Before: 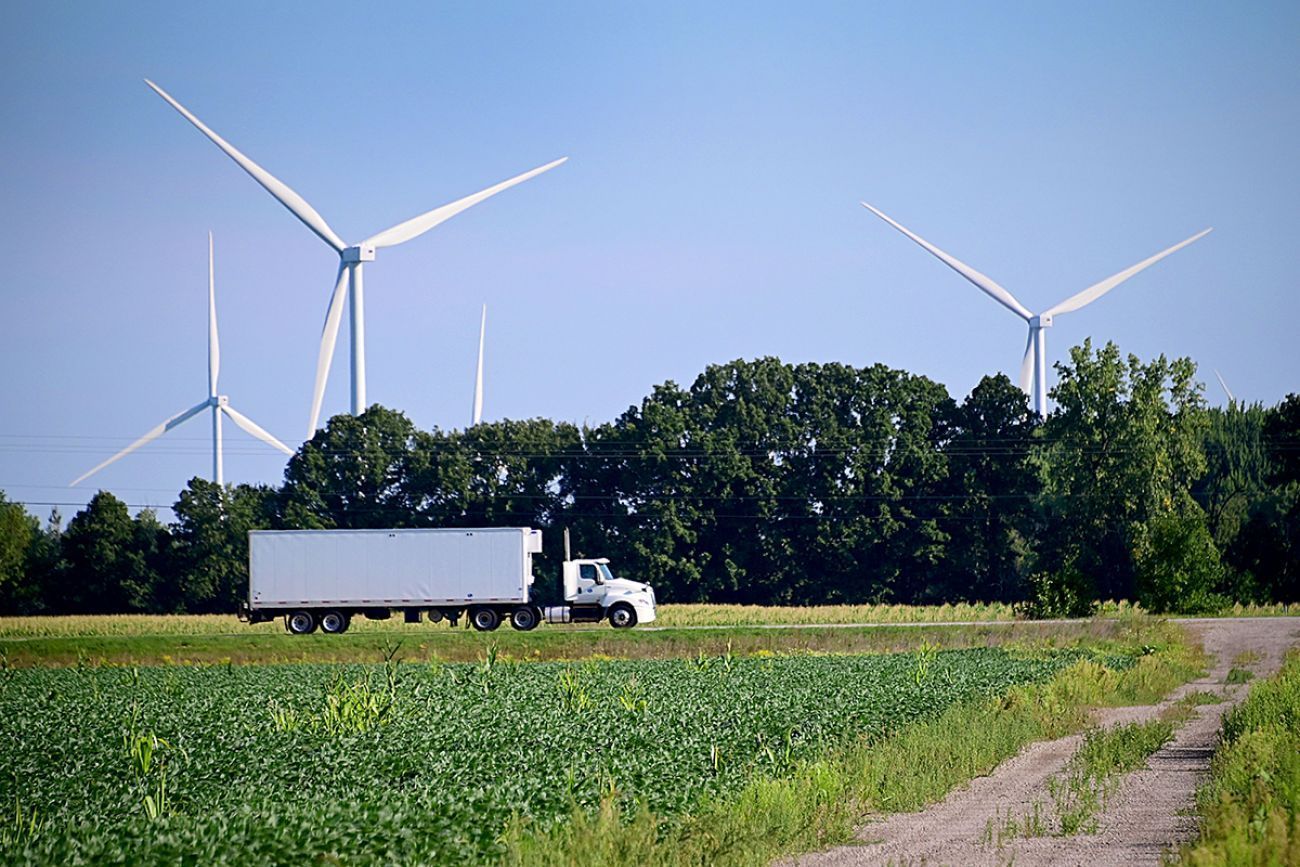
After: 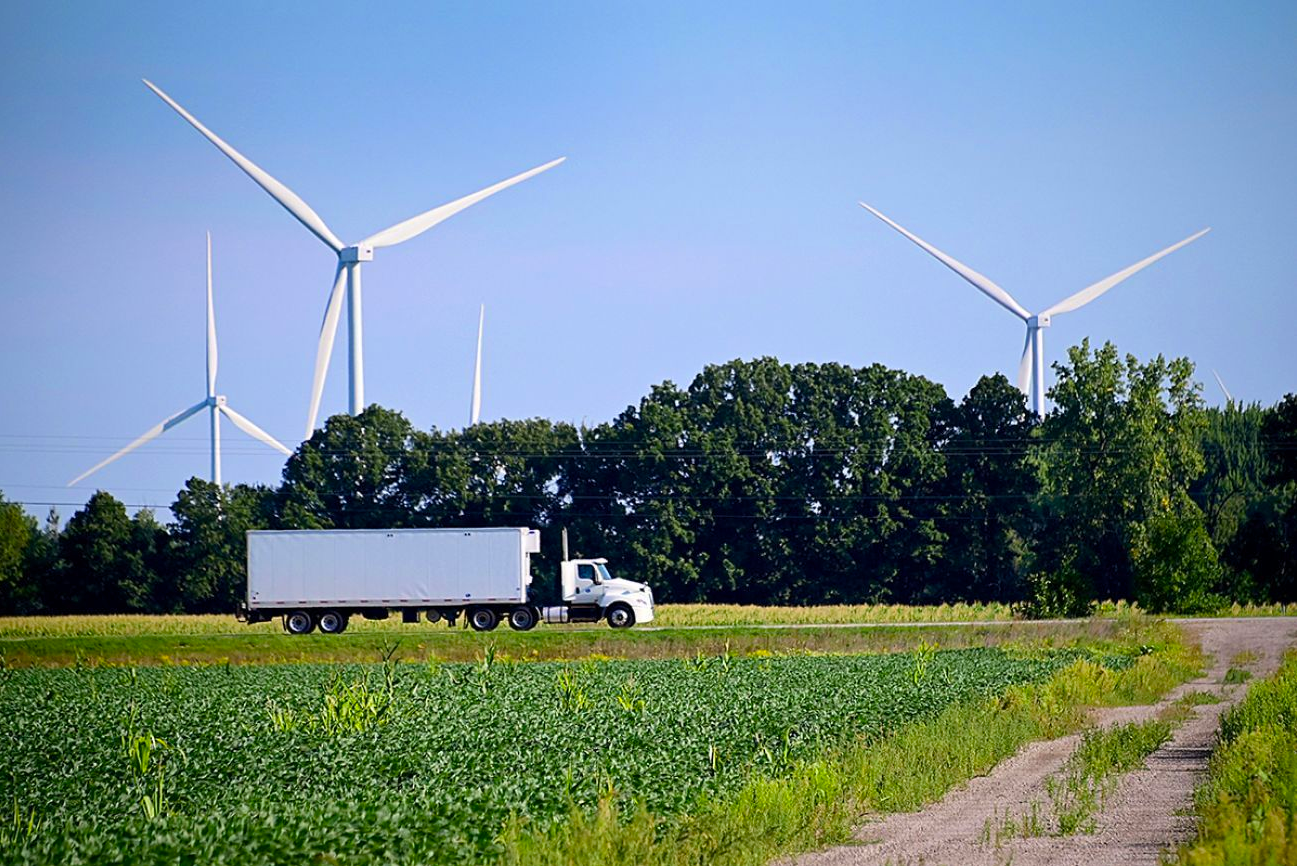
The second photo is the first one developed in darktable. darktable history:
crop and rotate: left 0.175%, bottom 0.003%
color balance rgb: perceptual saturation grading › global saturation 25.369%
